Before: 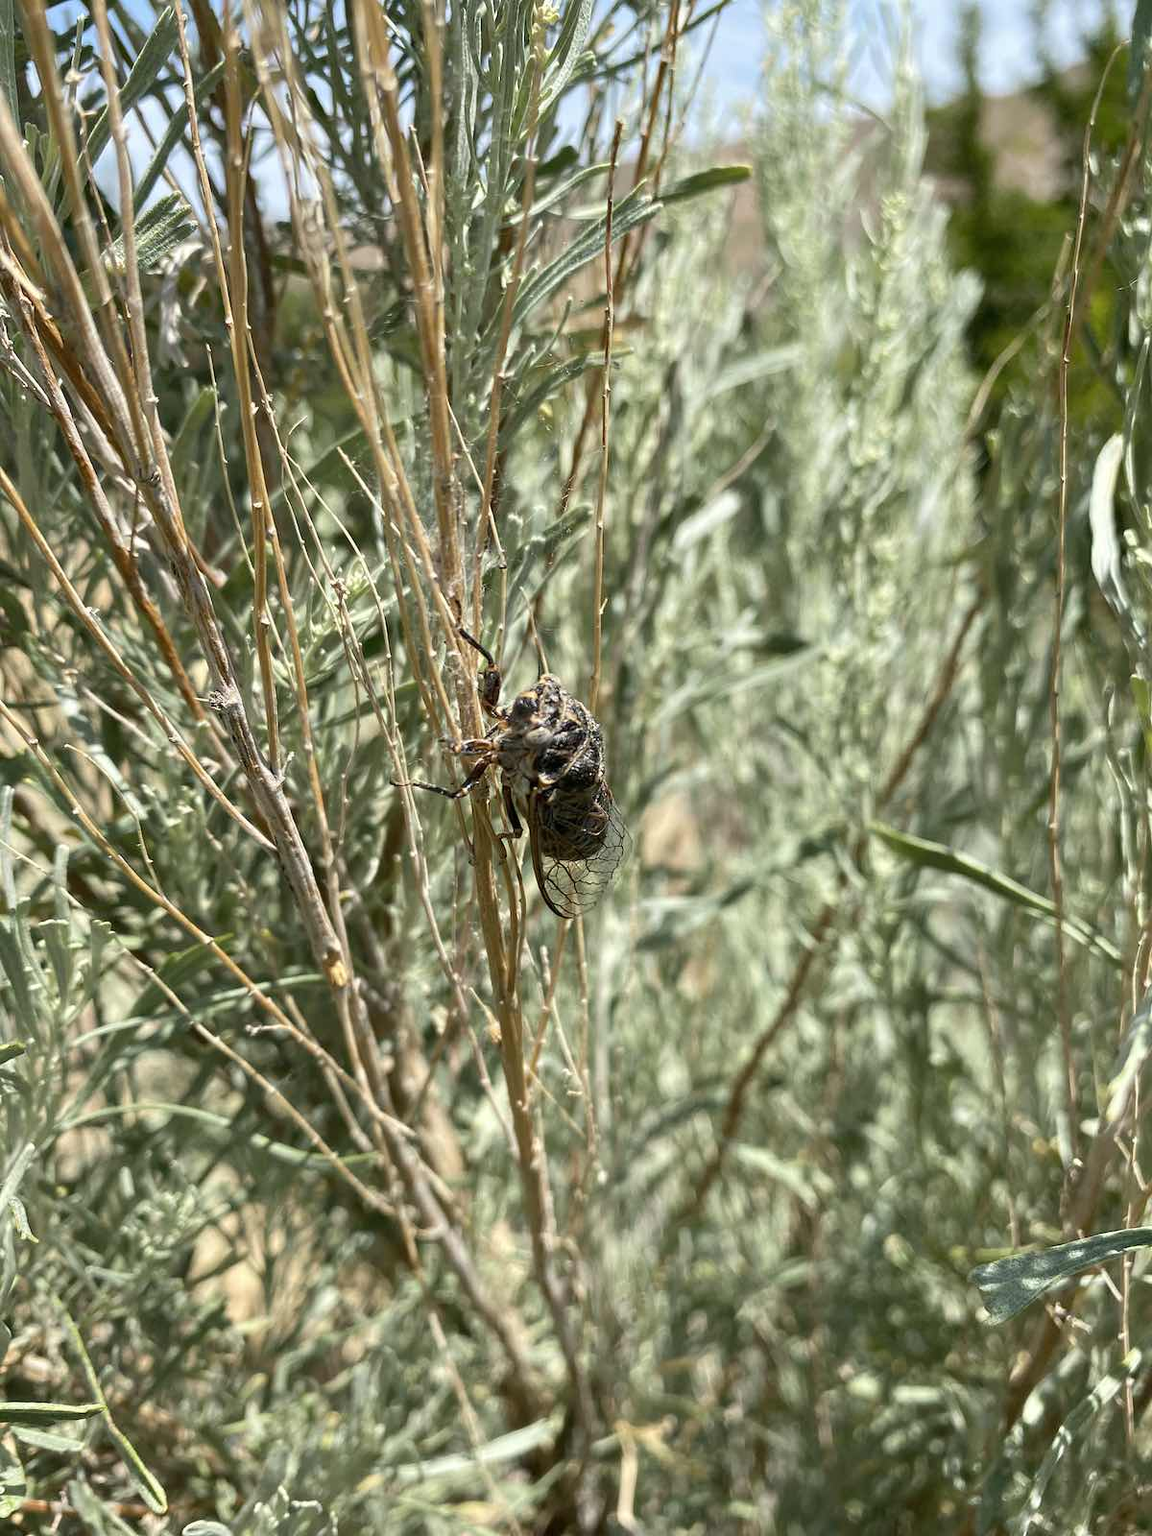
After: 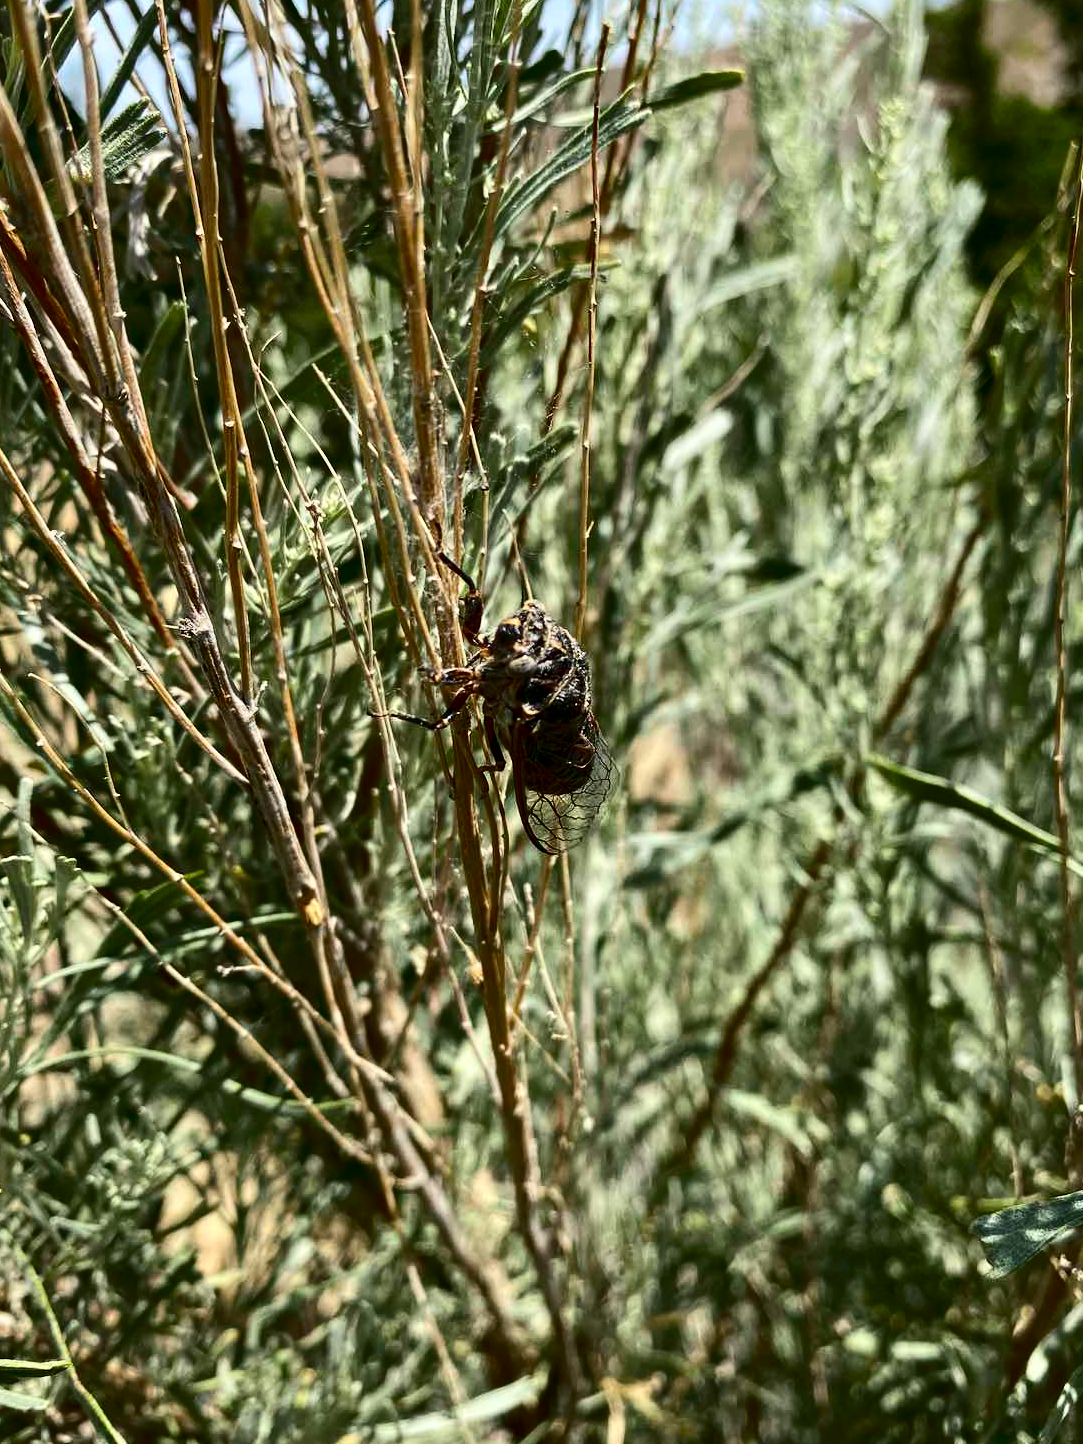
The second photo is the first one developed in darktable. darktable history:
crop: left 3.305%, top 6.436%, right 6.389%, bottom 3.258%
contrast brightness saturation: contrast 0.24, brightness -0.24, saturation 0.14
